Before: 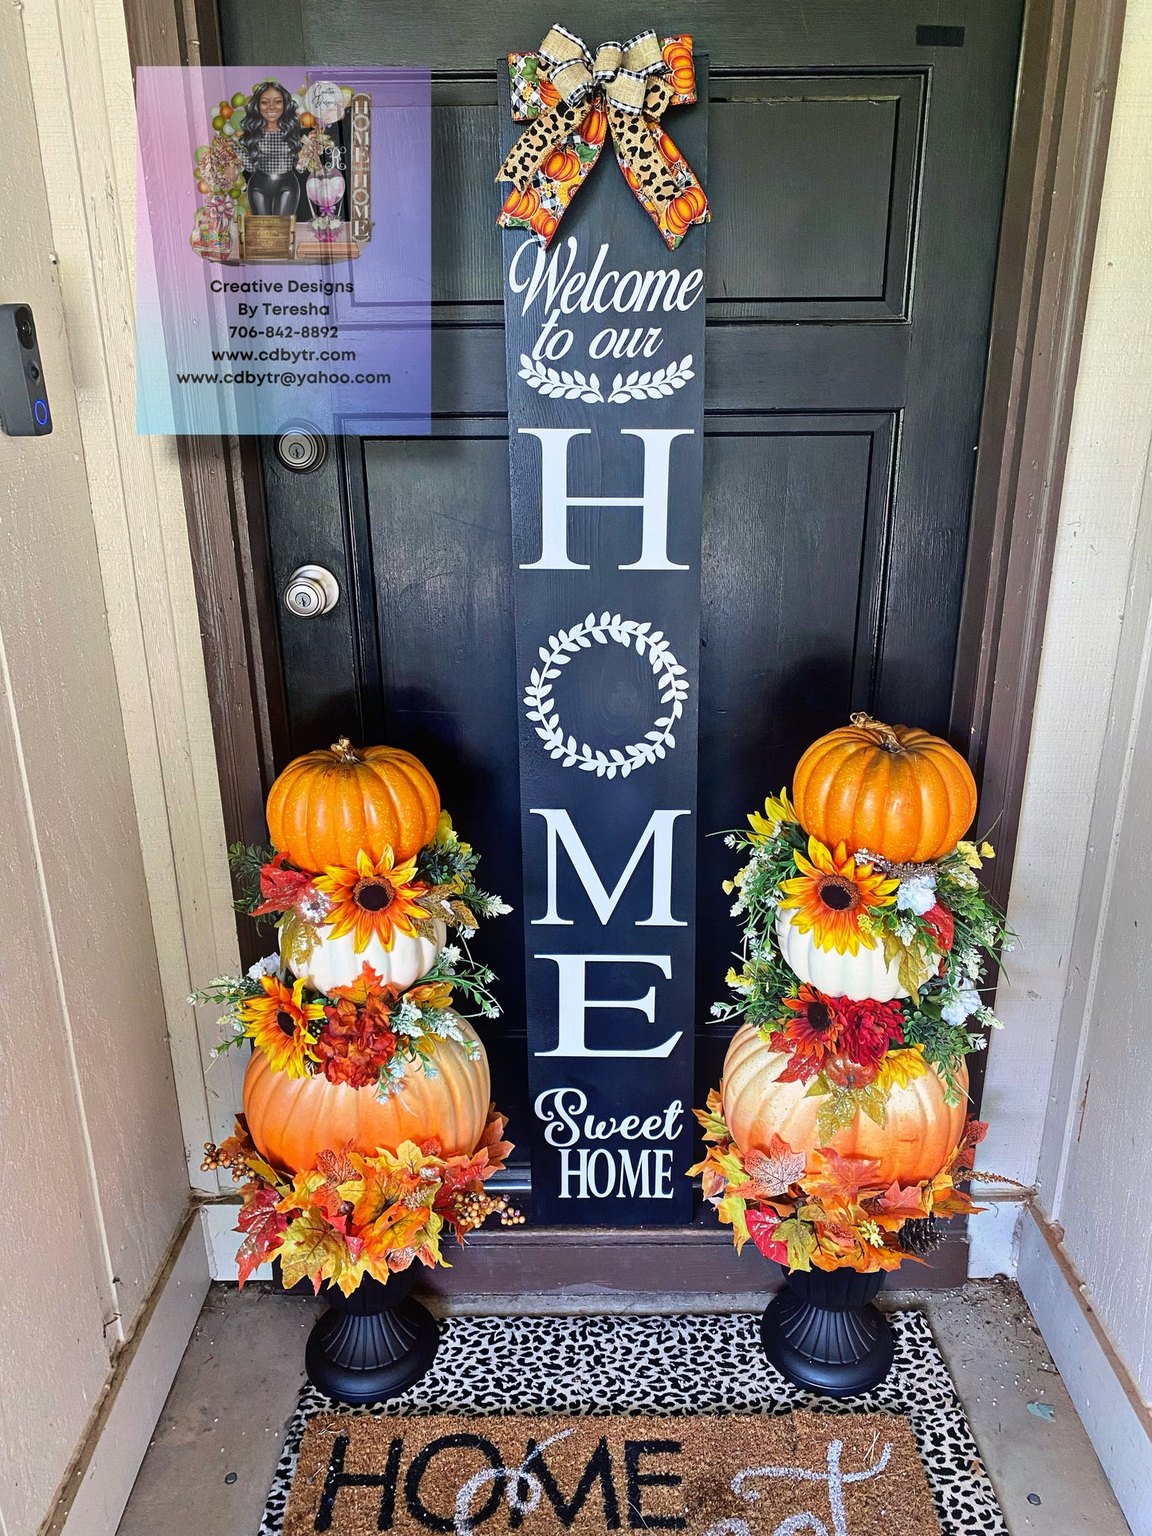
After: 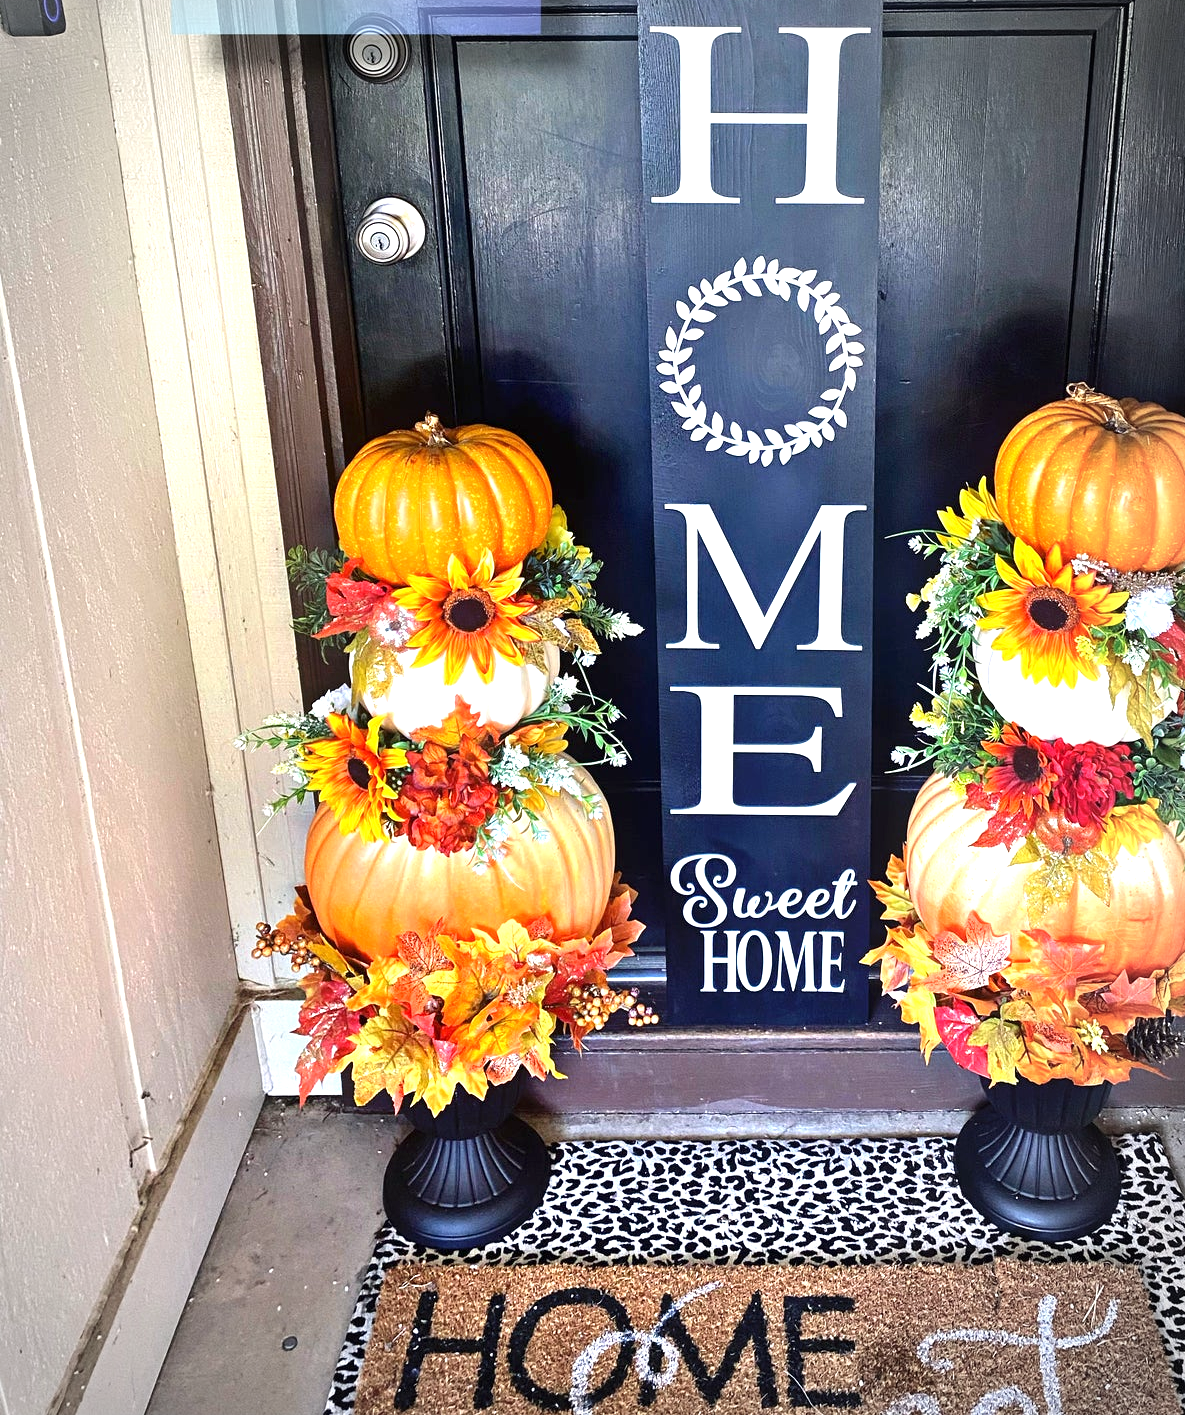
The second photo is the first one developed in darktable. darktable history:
vignetting: automatic ratio true
exposure: exposure 0.95 EV, compensate highlight preservation false
crop: top 26.531%, right 17.959%
